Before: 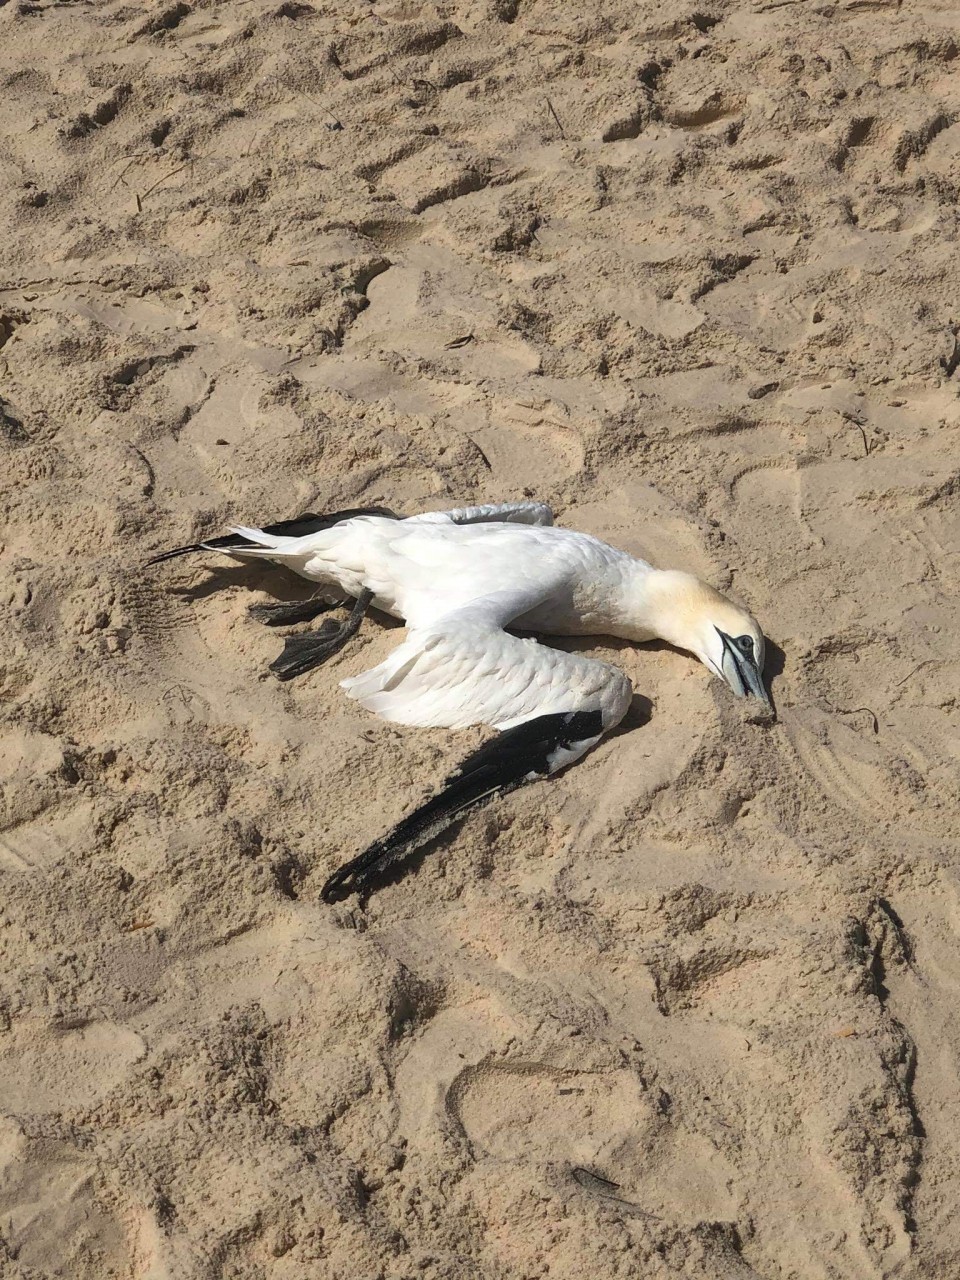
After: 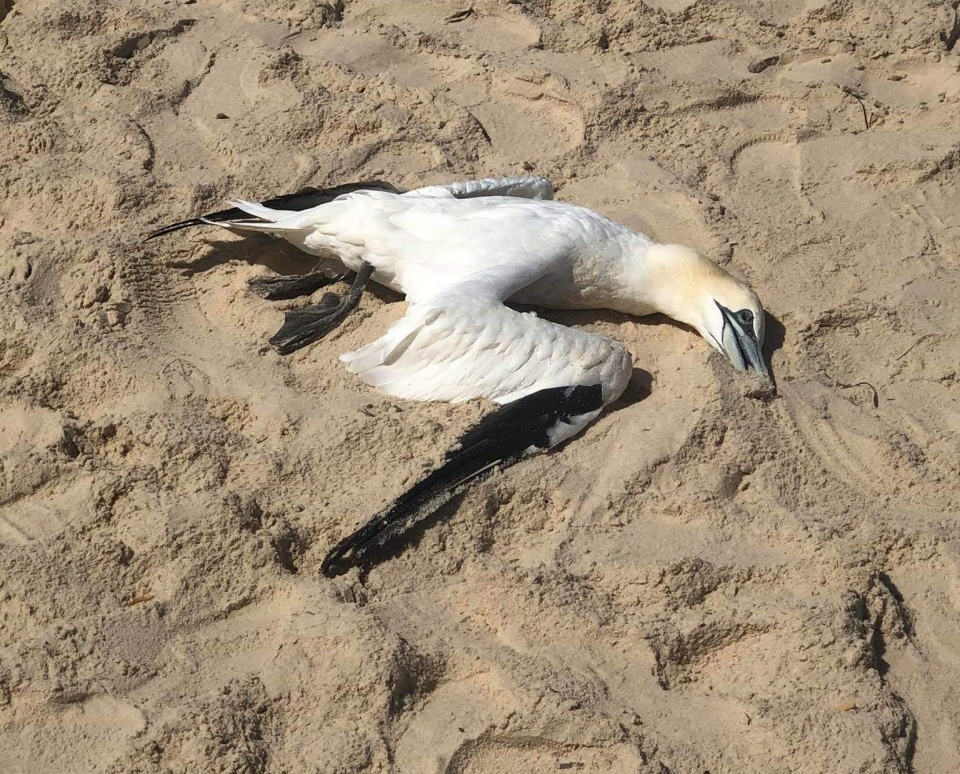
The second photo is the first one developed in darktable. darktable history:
crop and rotate: top 25.527%, bottom 13.997%
